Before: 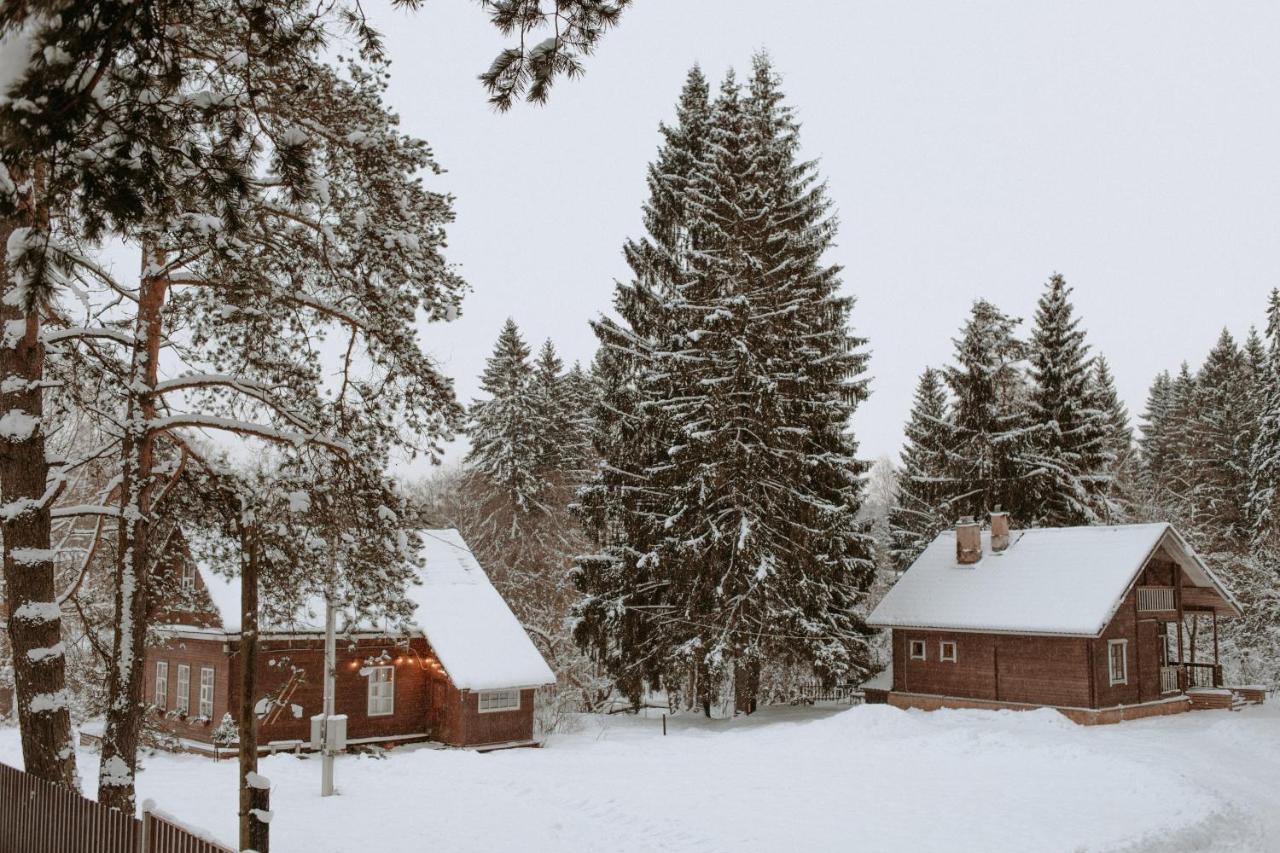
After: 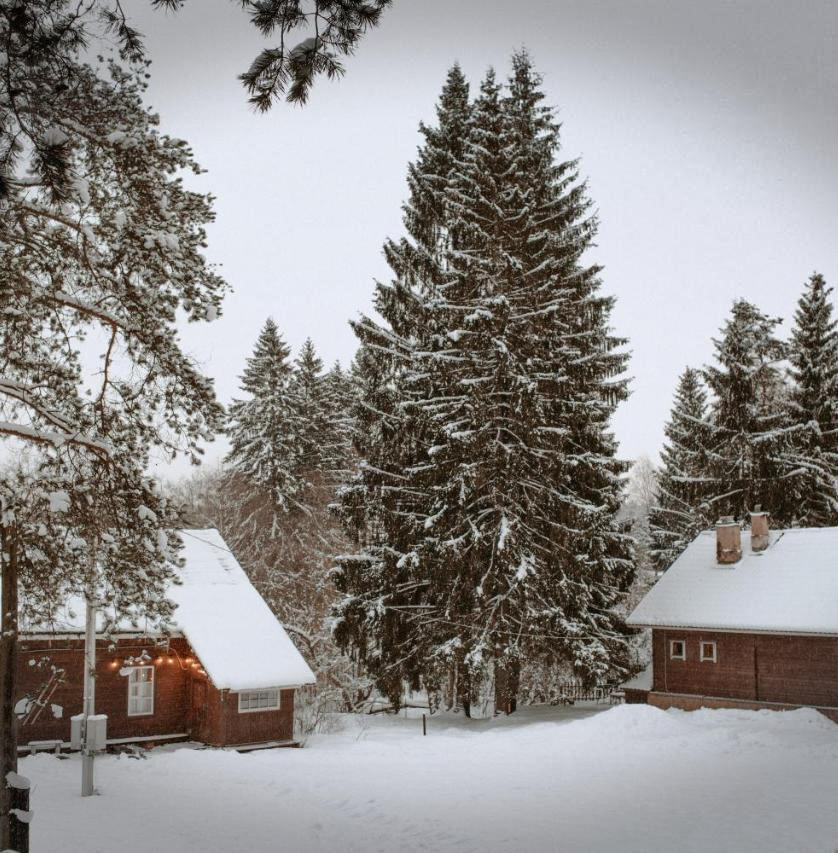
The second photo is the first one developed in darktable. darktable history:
crop and rotate: left 18.778%, right 15.679%
shadows and highlights: radius 173.64, shadows 26.41, white point adjustment 3.29, highlights -68.85, highlights color adjustment 73.09%, soften with gaussian
vignetting: fall-off start 100.79%, width/height ratio 1.311, dithering 8-bit output
